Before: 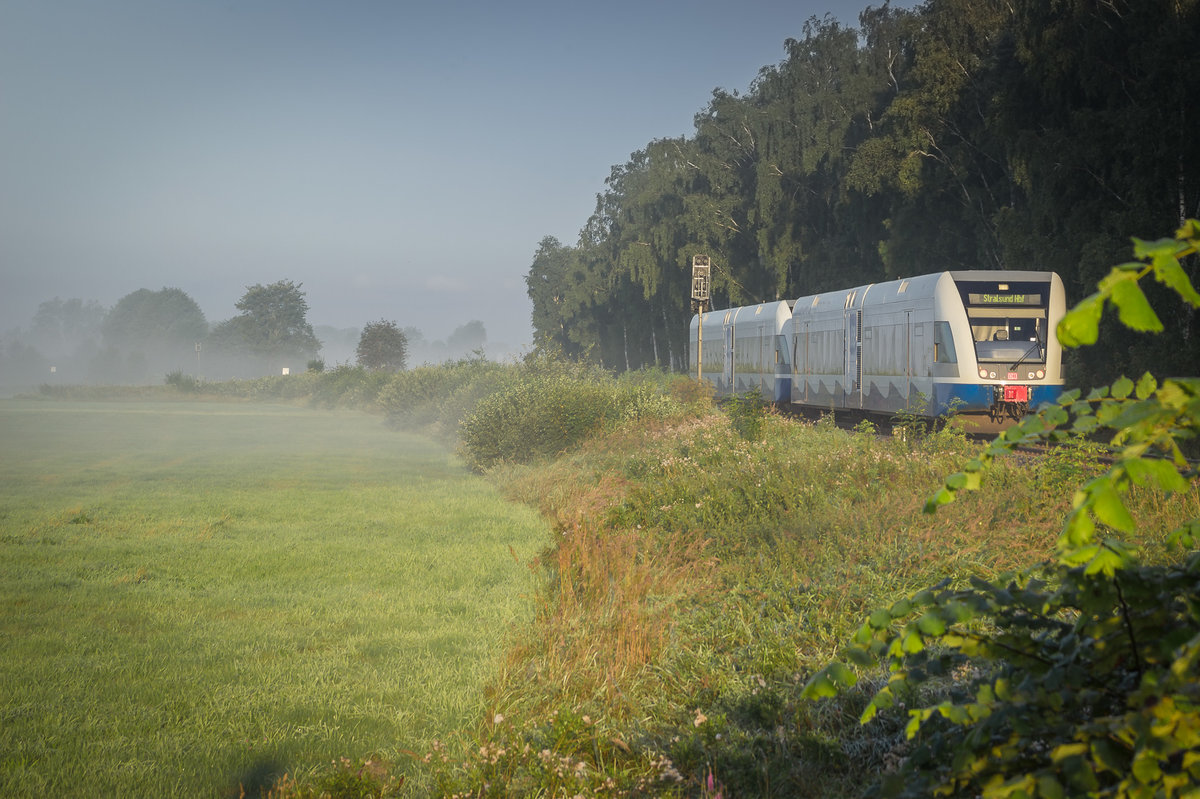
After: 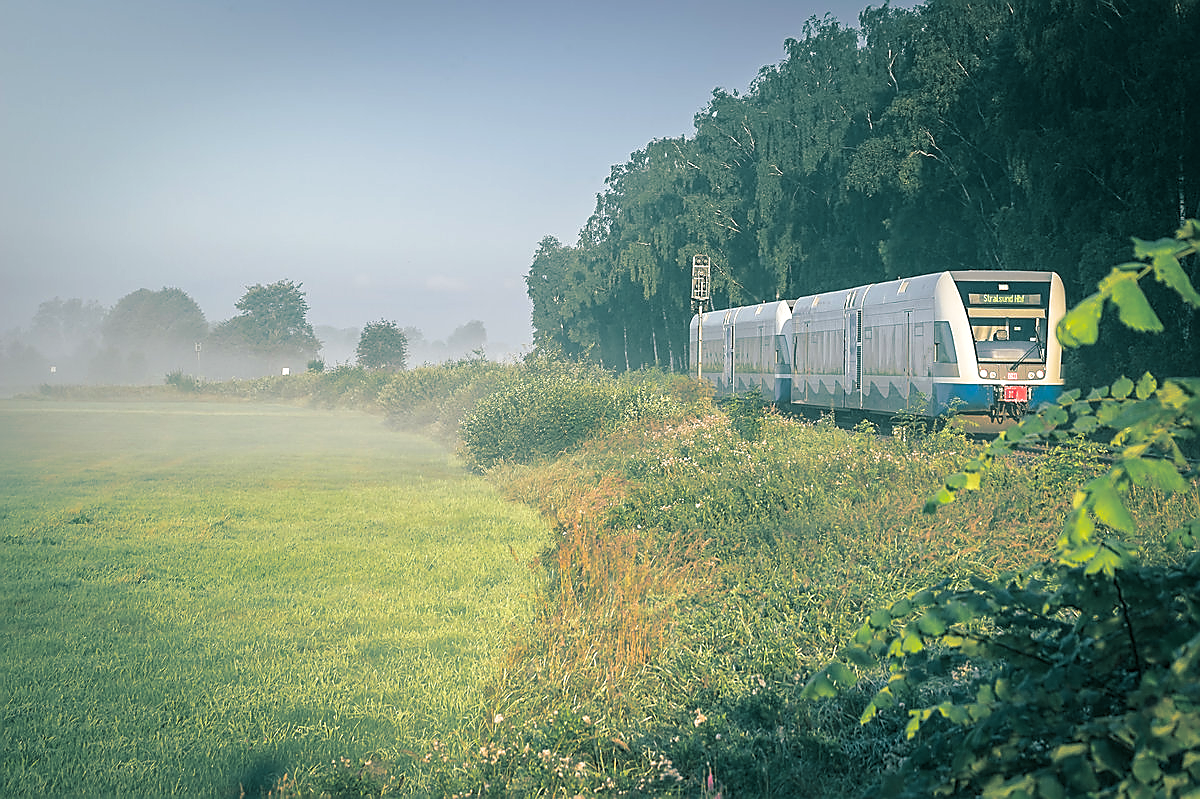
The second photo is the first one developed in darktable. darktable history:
split-toning: shadows › hue 183.6°, shadows › saturation 0.52, highlights › hue 0°, highlights › saturation 0
sharpen: radius 1.4, amount 1.25, threshold 0.7
exposure: exposure 0.559 EV, compensate highlight preservation false
